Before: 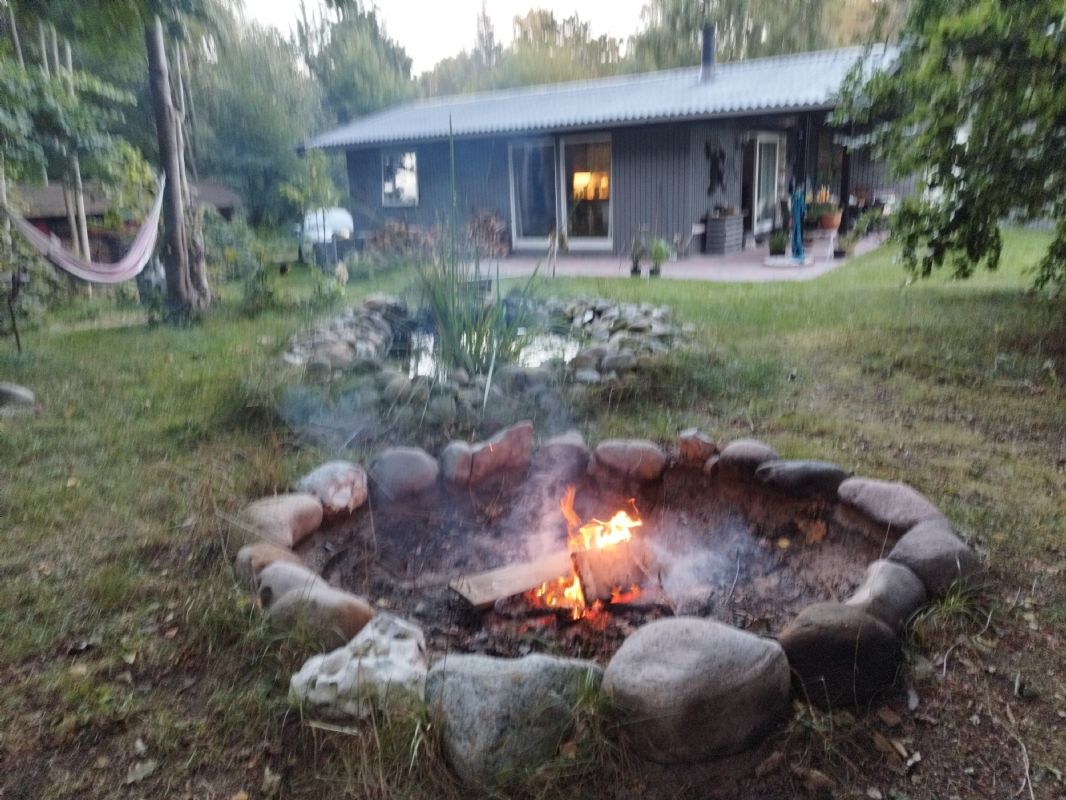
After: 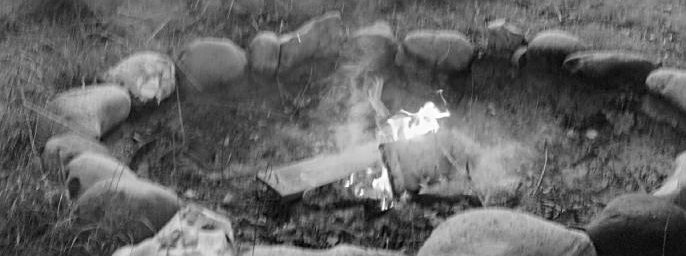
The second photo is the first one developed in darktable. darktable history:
crop: left 18.091%, top 51.13%, right 17.525%, bottom 16.85%
sharpen: on, module defaults
monochrome: size 1
